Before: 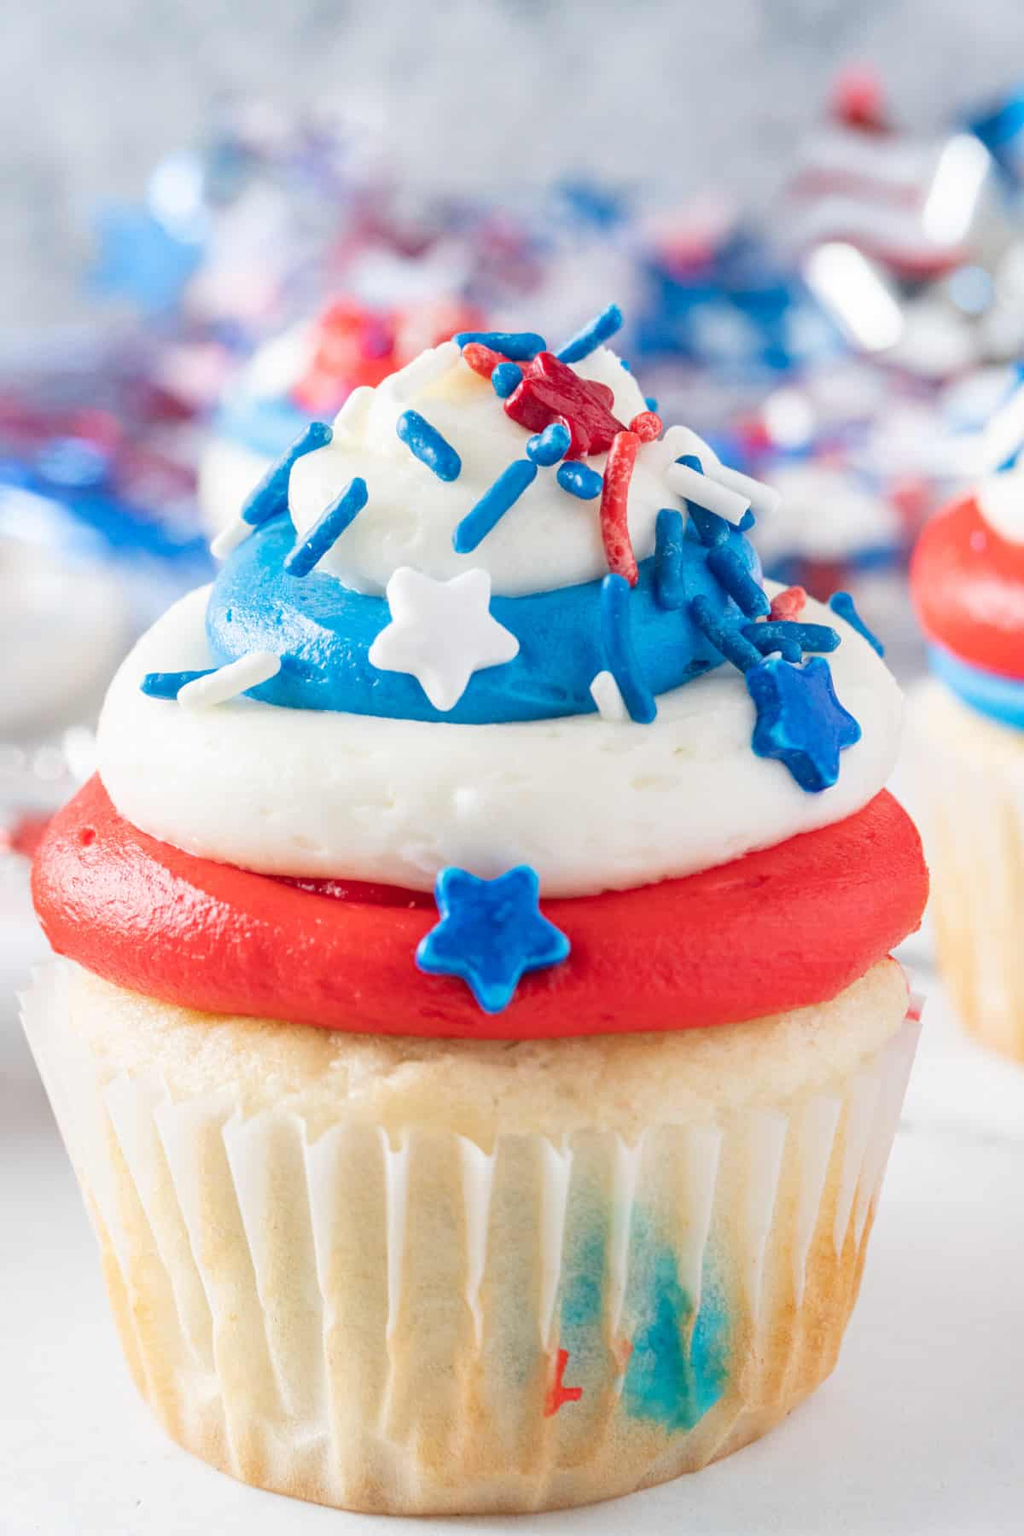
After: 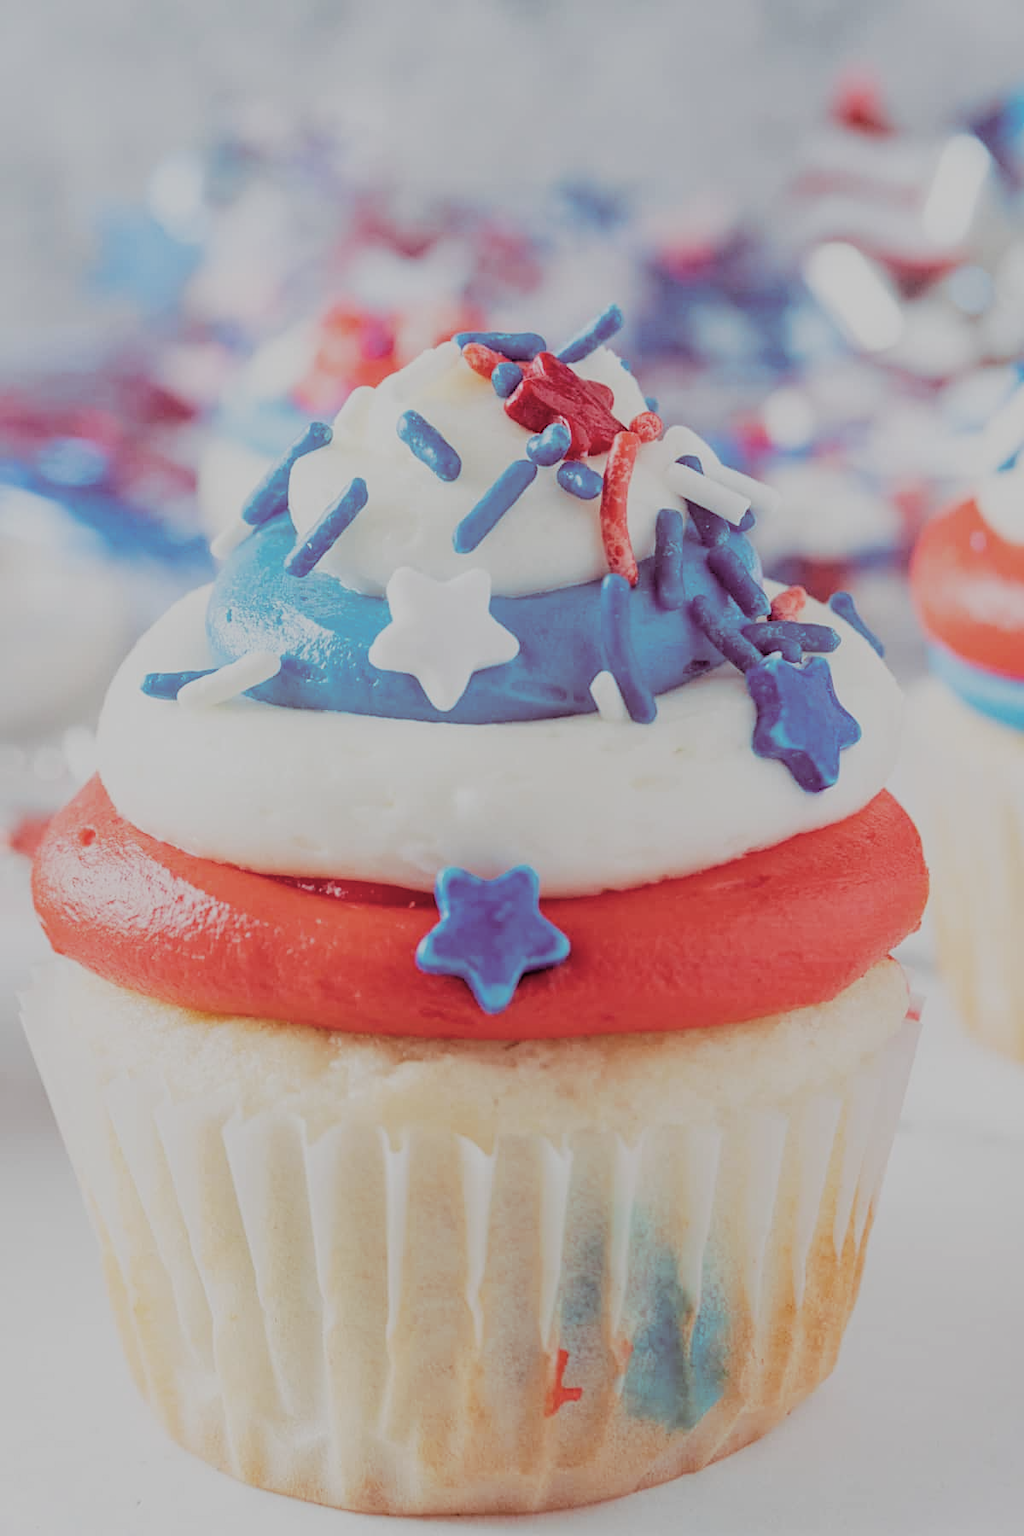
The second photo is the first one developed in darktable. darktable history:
filmic rgb: middle gray luminance 18%, black relative exposure -7.5 EV, white relative exposure 8.5 EV, threshold 6 EV, target black luminance 0%, hardness 2.23, latitude 18.37%, contrast 0.878, highlights saturation mix 5%, shadows ↔ highlights balance 10.15%, add noise in highlights 0, preserve chrominance no, color science v3 (2019), use custom middle-gray values true, iterations of high-quality reconstruction 0, contrast in highlights soft, enable highlight reconstruction true
sharpen: amount 0.2
split-toning: highlights › hue 180°
